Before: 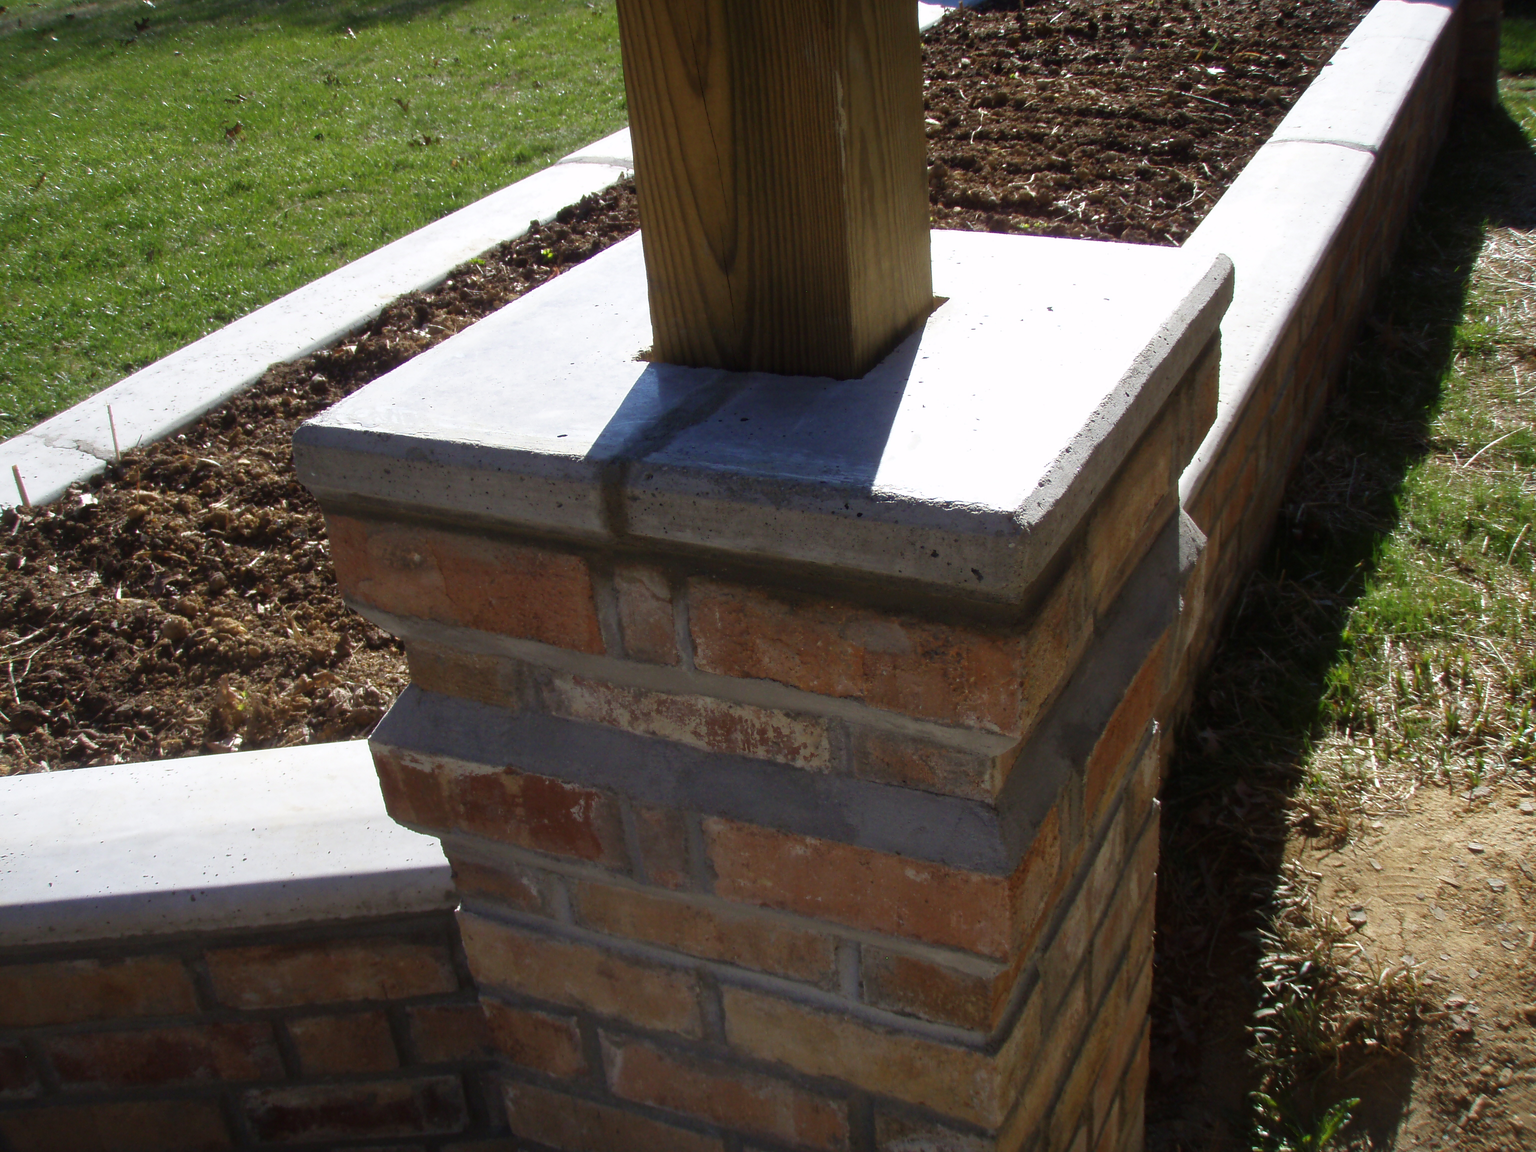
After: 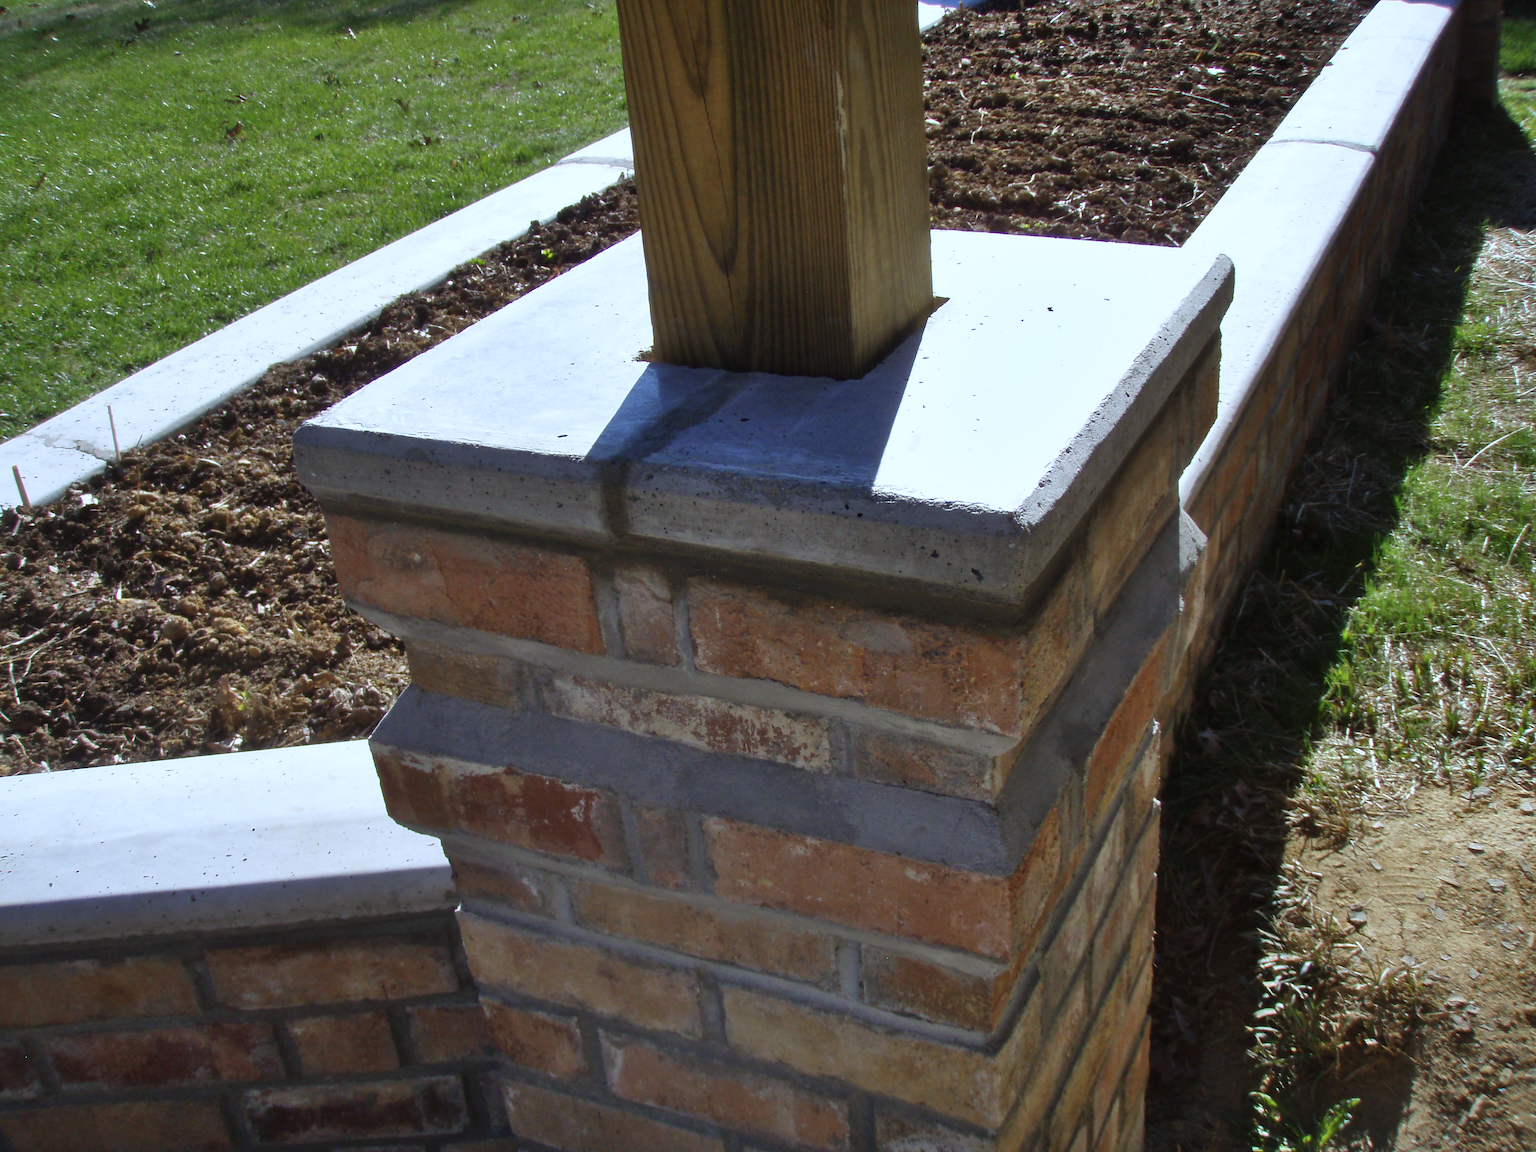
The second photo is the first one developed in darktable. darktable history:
shadows and highlights: shadows 52.42, soften with gaussian
white balance: red 0.924, blue 1.095
